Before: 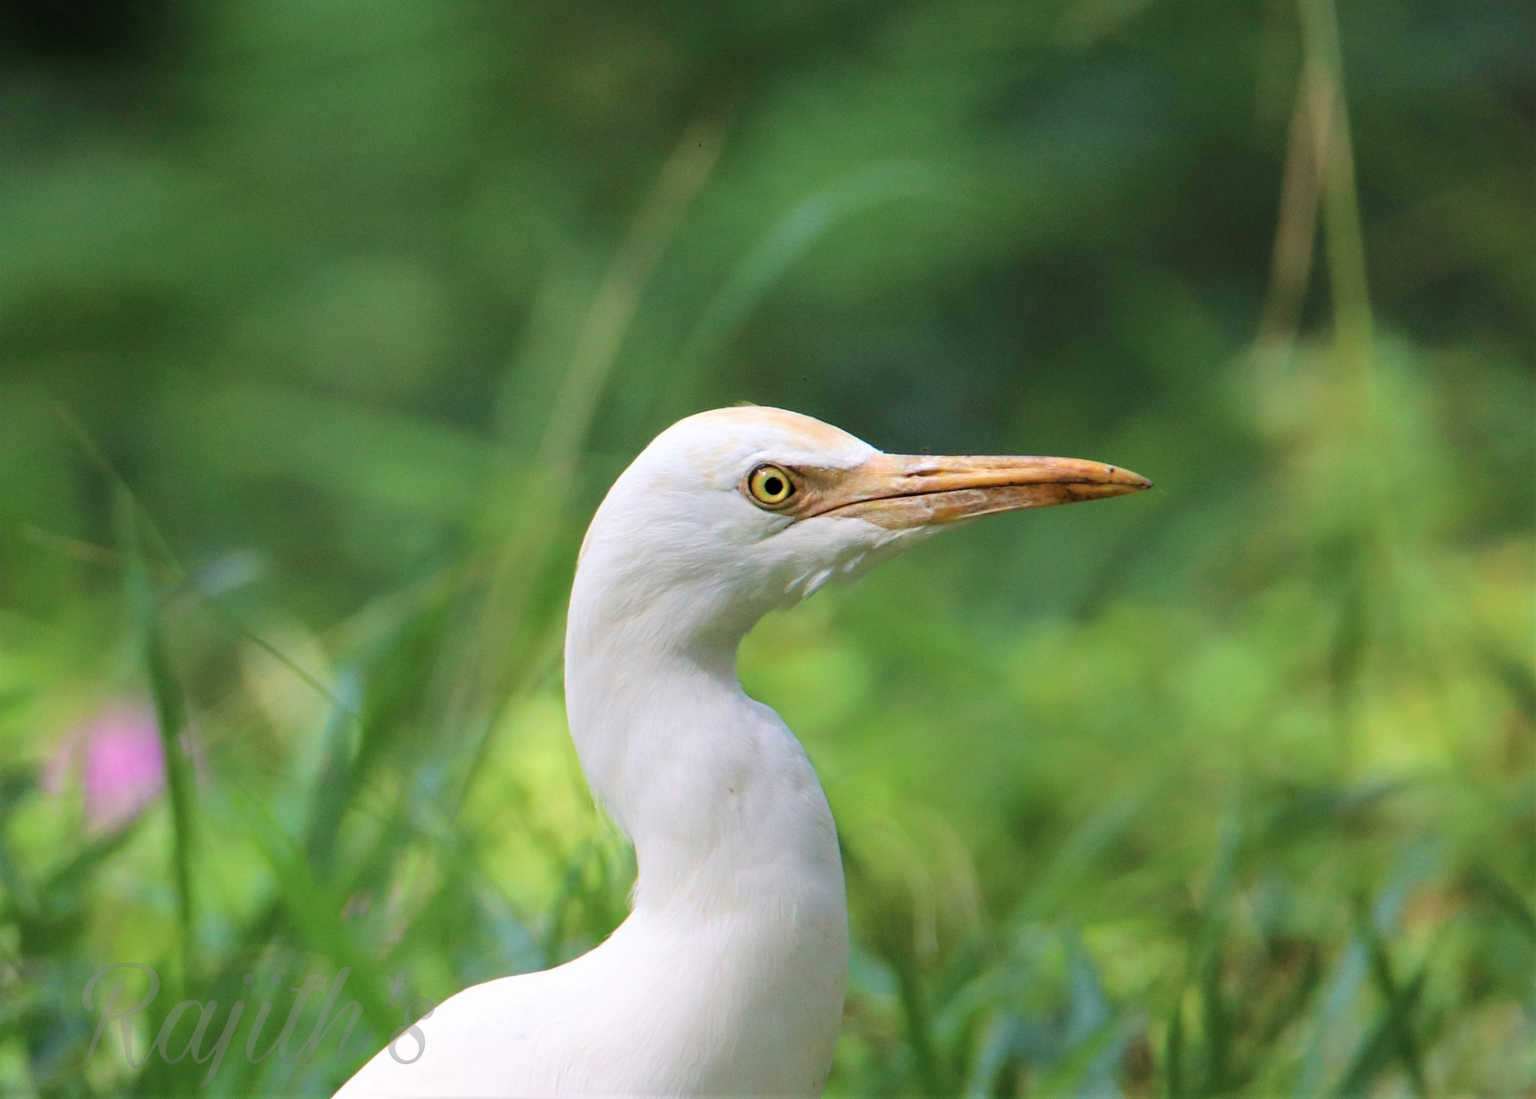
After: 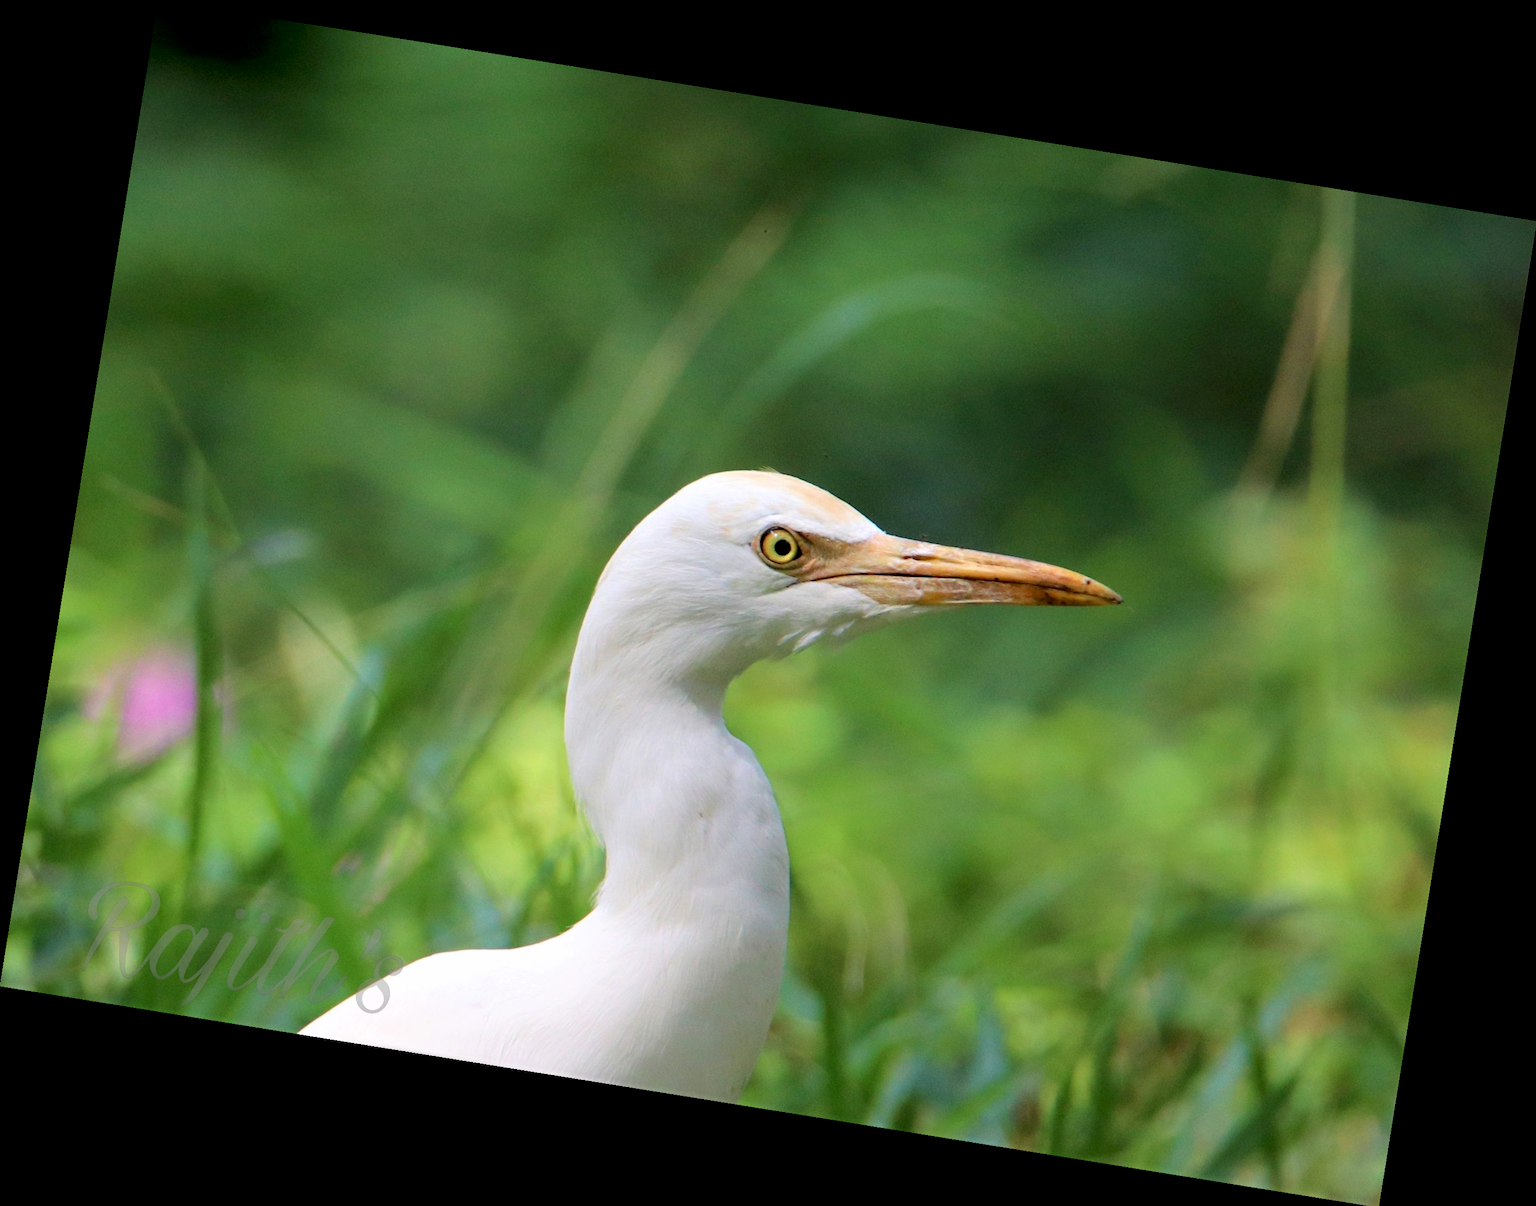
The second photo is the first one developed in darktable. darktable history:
rotate and perspective: rotation 9.12°, automatic cropping off
exposure: black level correction 0.009, exposure 0.014 EV, compensate highlight preservation false
